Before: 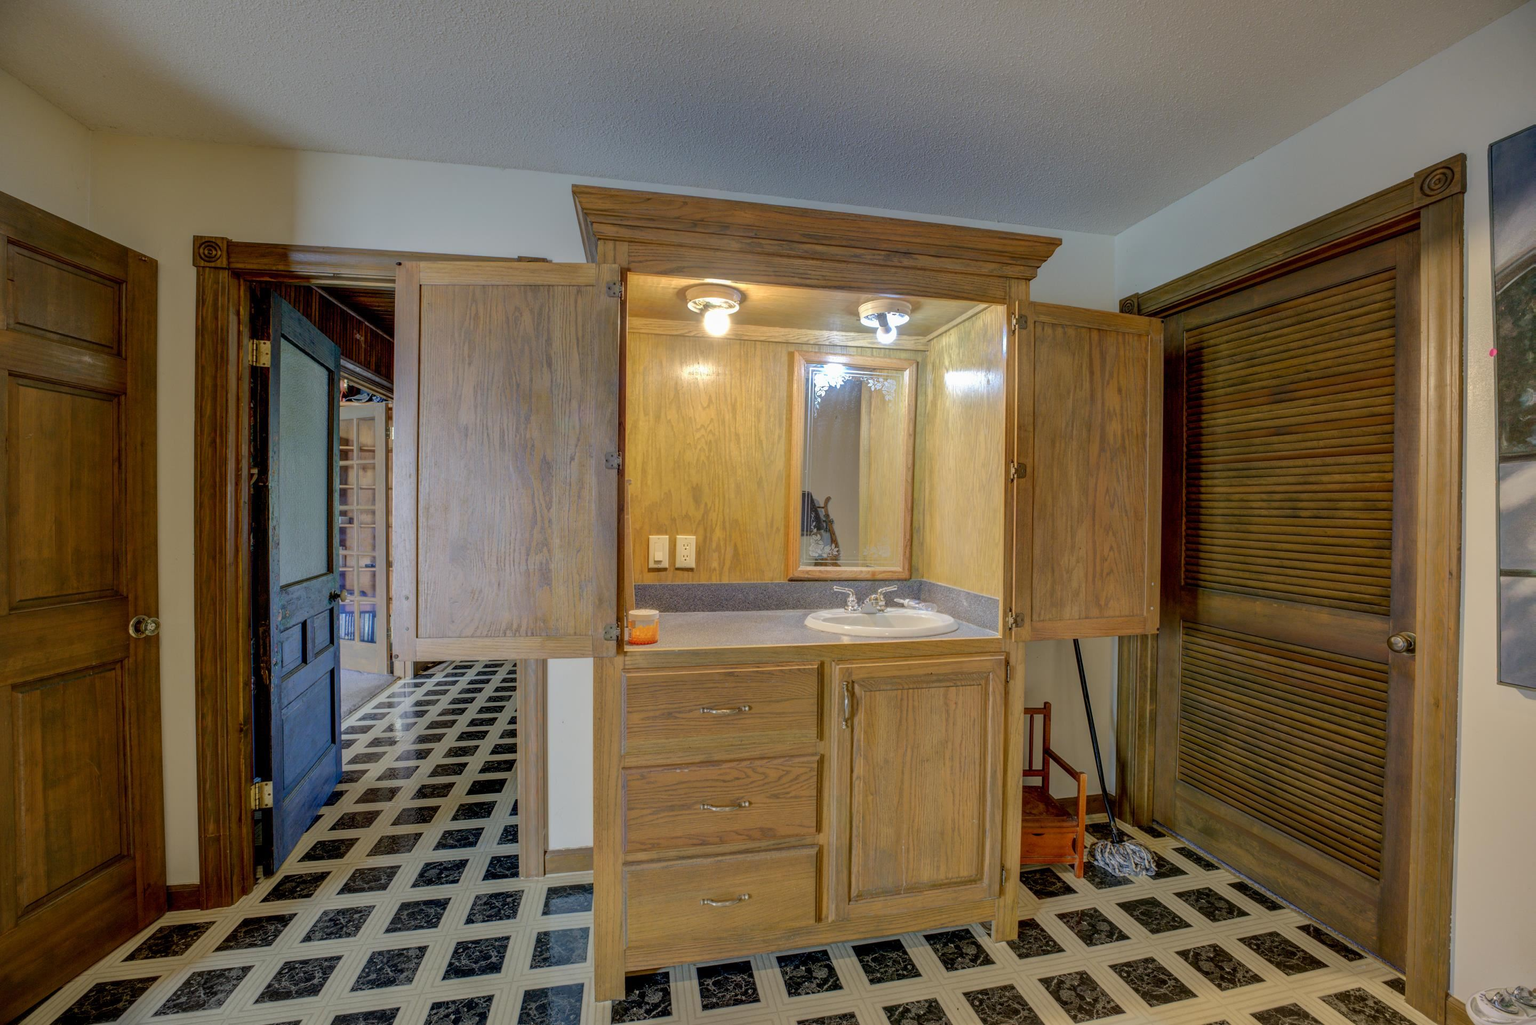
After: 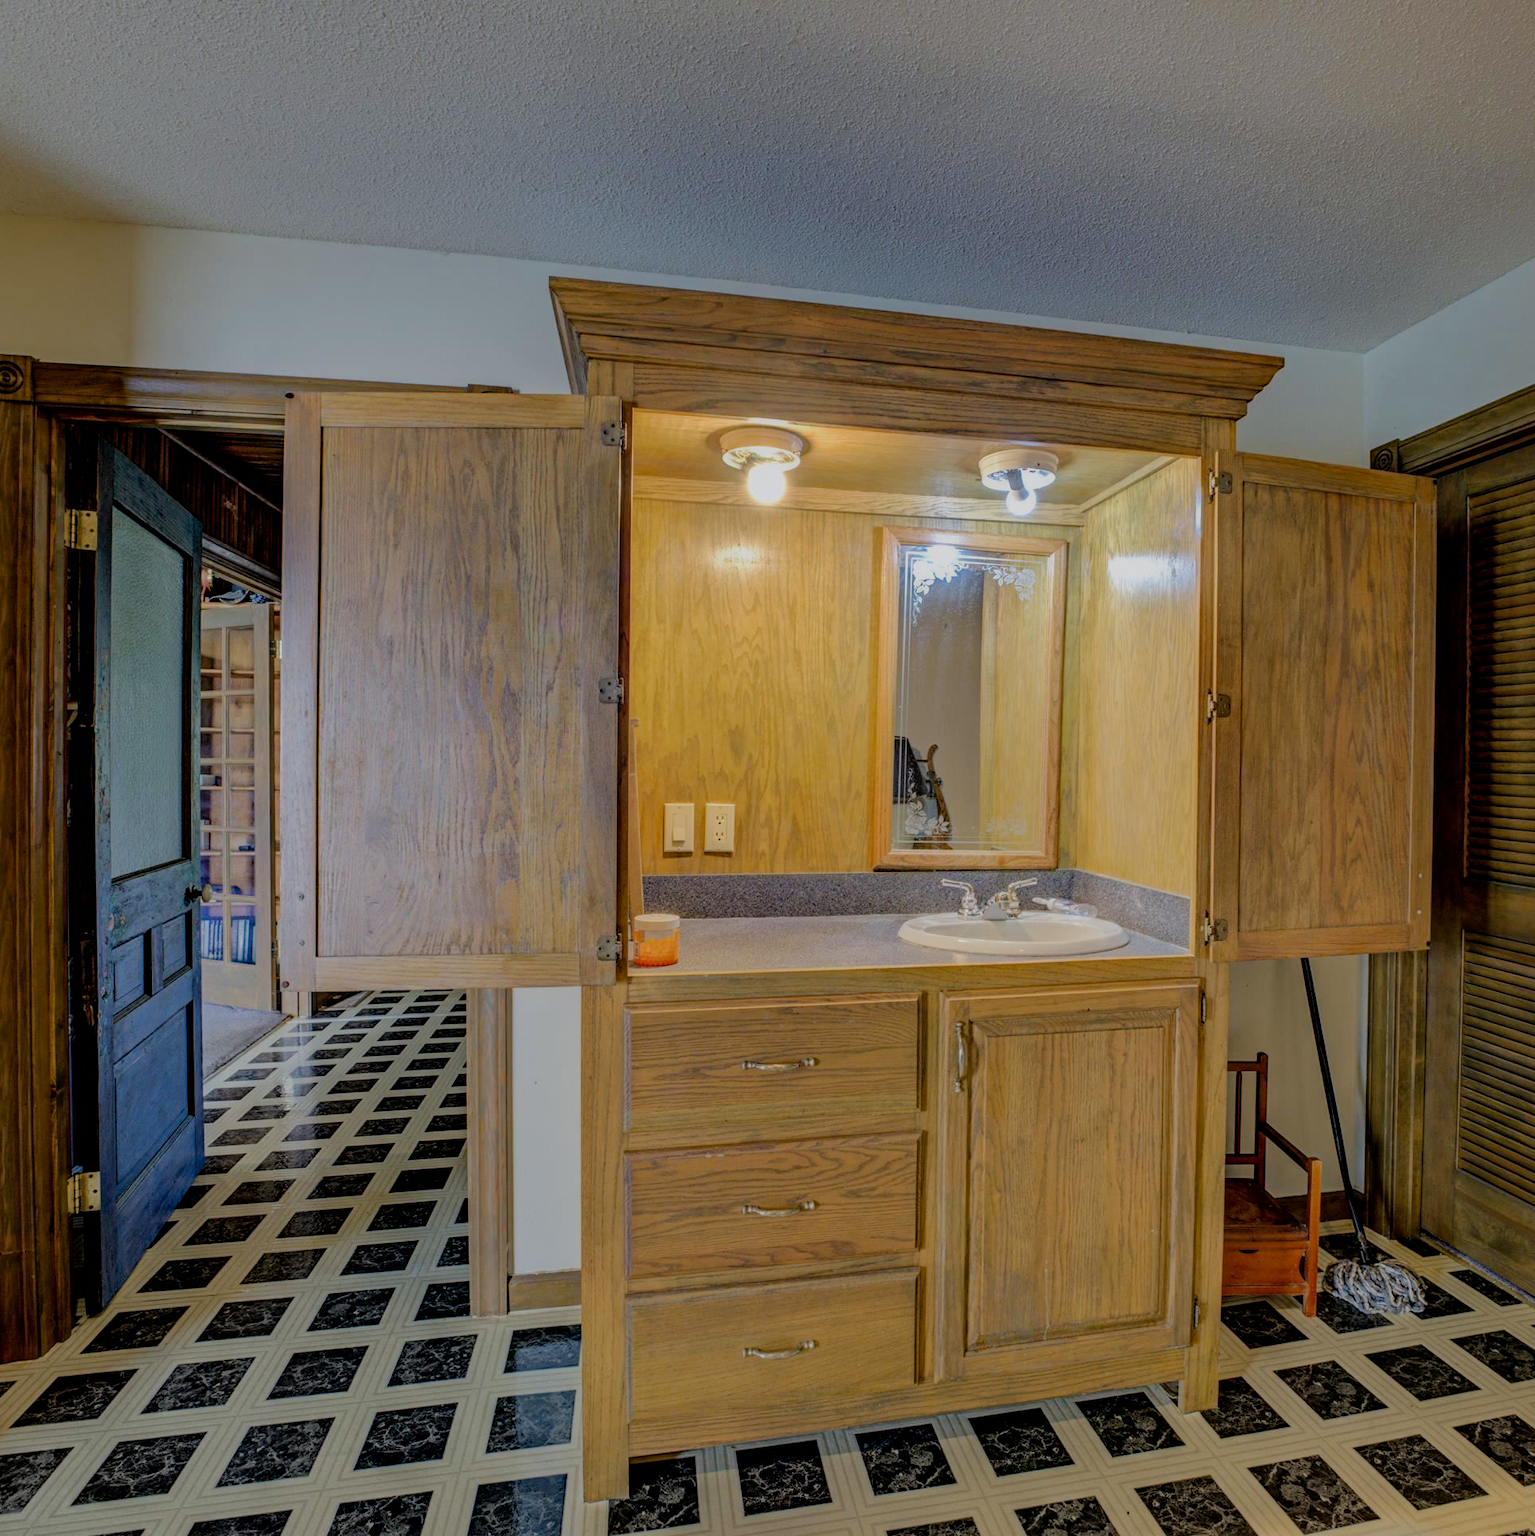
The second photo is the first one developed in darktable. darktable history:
haze removal: strength 0.29, distance 0.25, compatibility mode true, adaptive false
filmic rgb: black relative exposure -6.98 EV, white relative exposure 5.63 EV, hardness 2.86
crop and rotate: left 13.409%, right 19.924%
